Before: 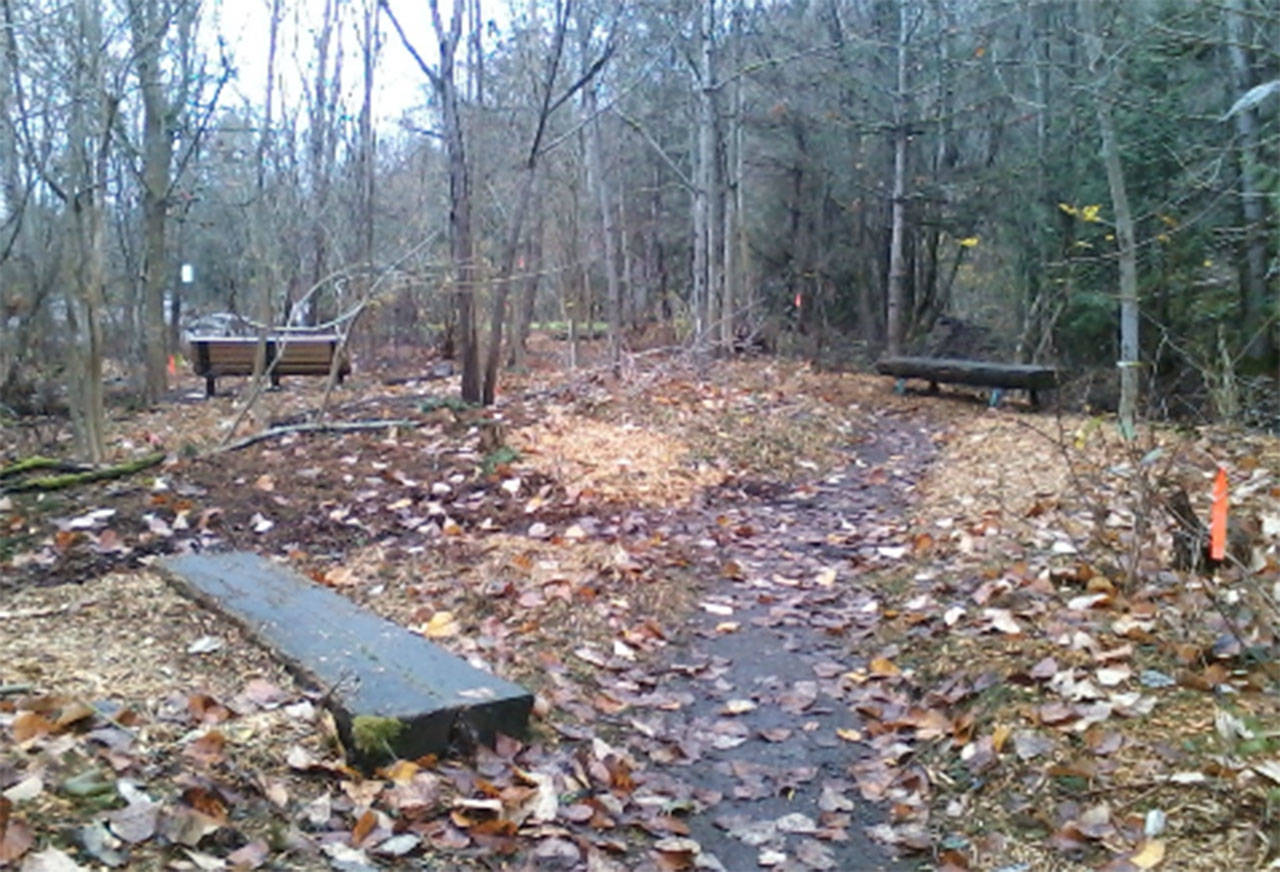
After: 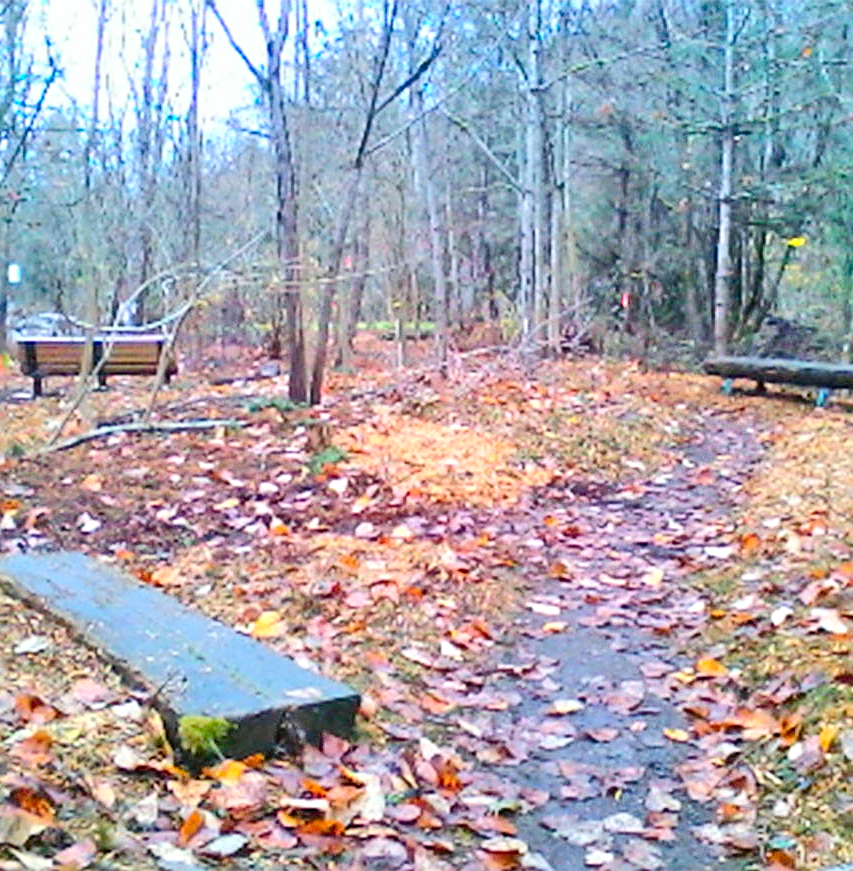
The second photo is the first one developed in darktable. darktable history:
contrast brightness saturation: contrast 0.16, saturation 0.32
levels: levels [0, 0.498, 1]
sharpen: on, module defaults
crop and rotate: left 13.537%, right 19.796%
color balance: output saturation 120%
tone equalizer: -7 EV 0.15 EV, -6 EV 0.6 EV, -5 EV 1.15 EV, -4 EV 1.33 EV, -3 EV 1.15 EV, -2 EV 0.6 EV, -1 EV 0.15 EV, mask exposure compensation -0.5 EV
tone curve: curves: ch0 [(0, 0.01) (0.037, 0.032) (0.131, 0.108) (0.275, 0.256) (0.483, 0.512) (0.61, 0.665) (0.696, 0.742) (0.792, 0.819) (0.911, 0.925) (0.997, 0.995)]; ch1 [(0, 0) (0.308, 0.29) (0.425, 0.411) (0.492, 0.488) (0.507, 0.503) (0.53, 0.532) (0.573, 0.586) (0.683, 0.702) (0.746, 0.77) (1, 1)]; ch2 [(0, 0) (0.246, 0.233) (0.36, 0.352) (0.415, 0.415) (0.485, 0.487) (0.502, 0.504) (0.525, 0.518) (0.539, 0.539) (0.587, 0.594) (0.636, 0.652) (0.711, 0.729) (0.845, 0.855) (0.998, 0.977)], color space Lab, independent channels, preserve colors none
